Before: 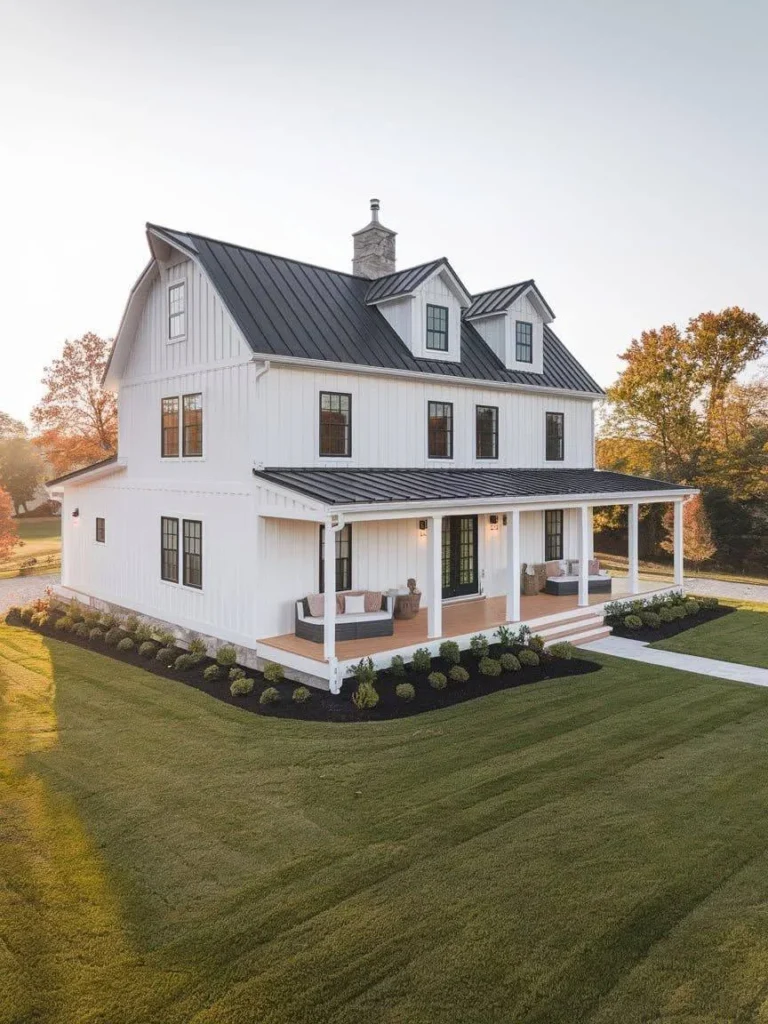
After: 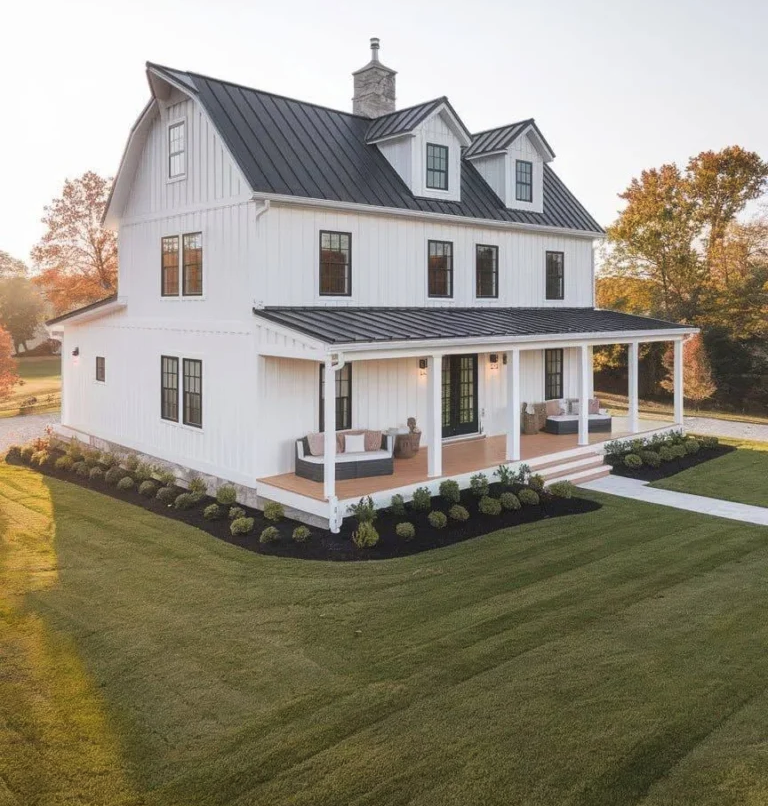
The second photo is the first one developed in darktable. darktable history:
haze removal: strength -0.05
crop and rotate: top 15.774%, bottom 5.506%
